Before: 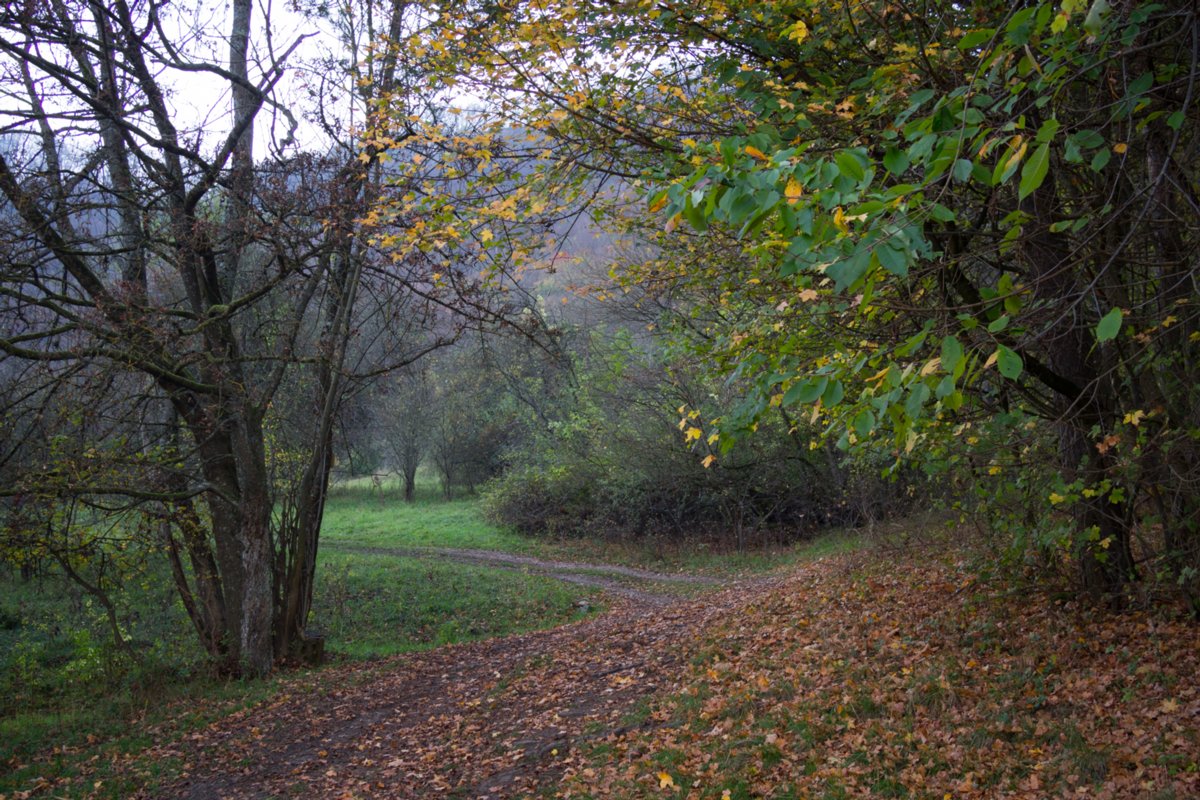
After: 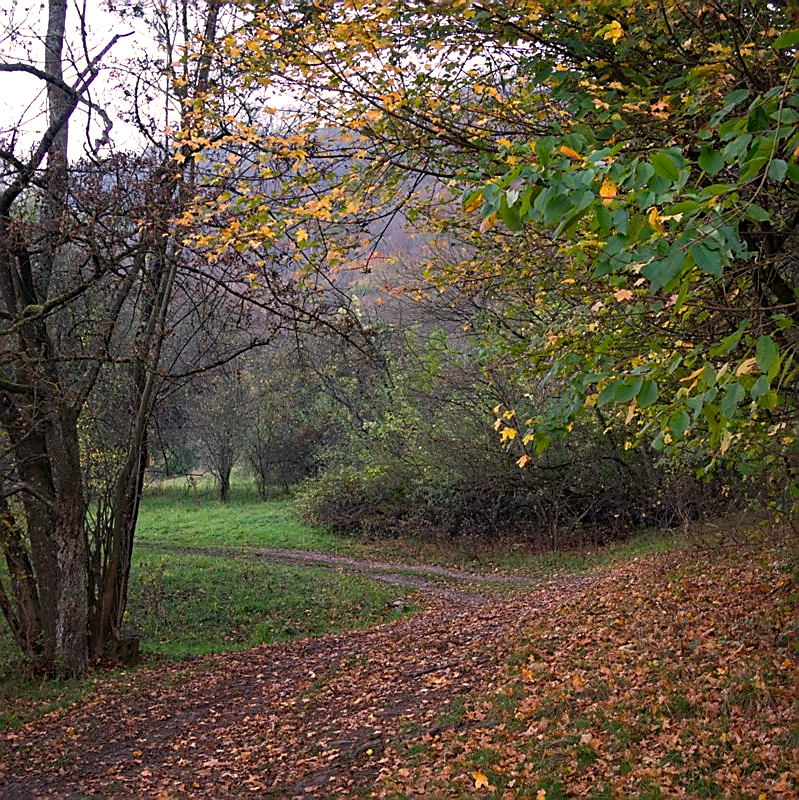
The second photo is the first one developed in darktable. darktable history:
sharpen: radius 1.4, amount 1.25, threshold 0.7
crop: left 15.419%, right 17.914%
white balance: red 1.127, blue 0.943
haze removal: strength 0.29, distance 0.25, compatibility mode true, adaptive false
